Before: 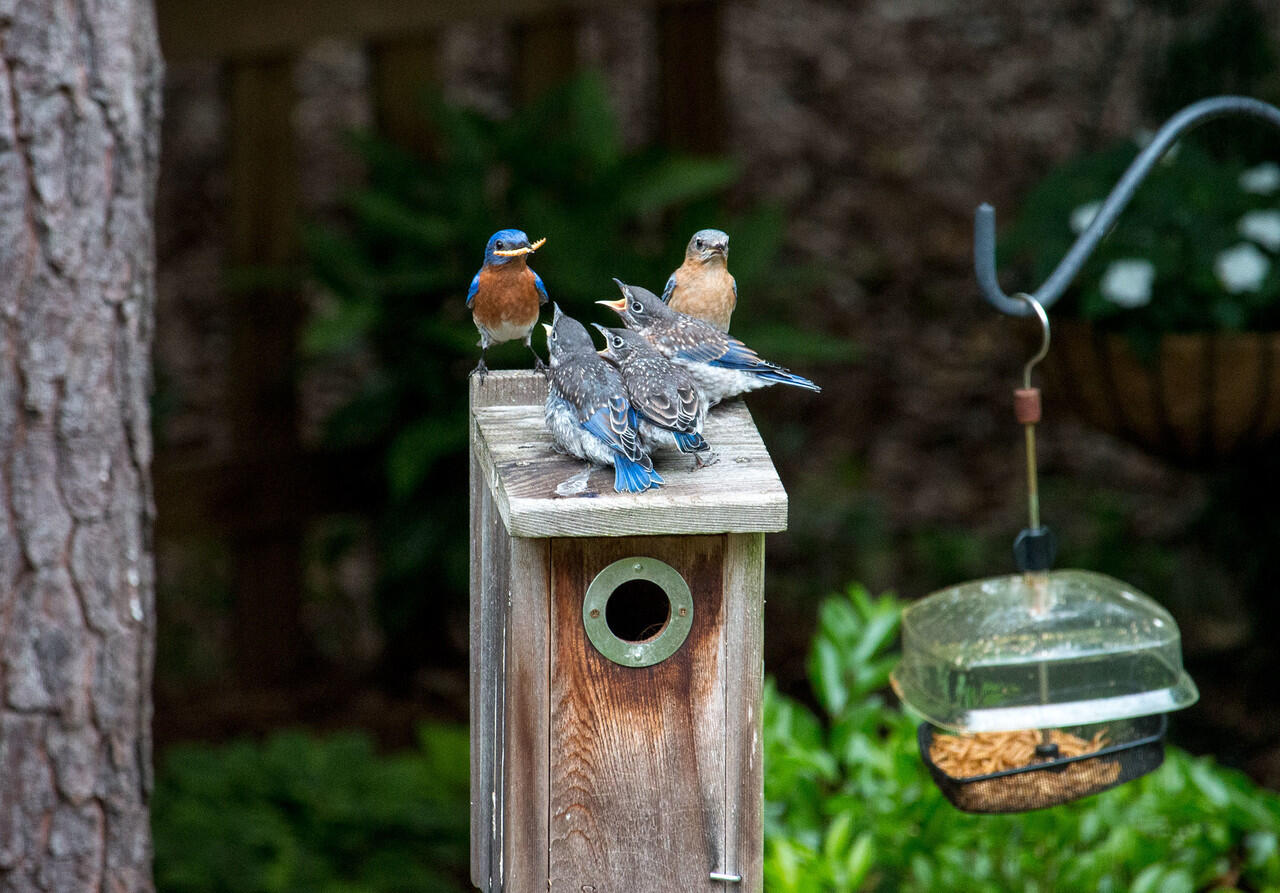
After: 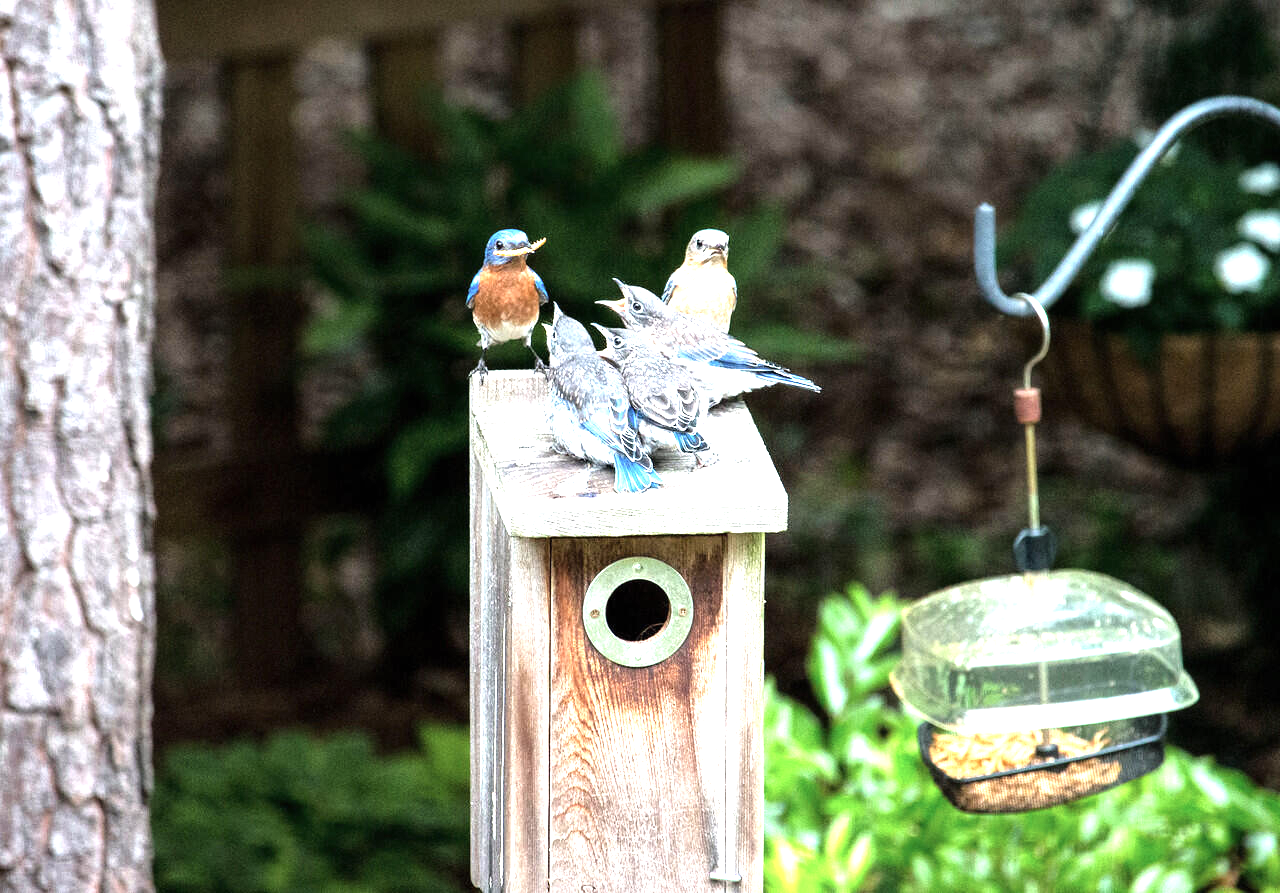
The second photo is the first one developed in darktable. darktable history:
tone equalizer: -8 EV -0.776 EV, -7 EV -0.679 EV, -6 EV -0.57 EV, -5 EV -0.418 EV, -3 EV 0.39 EV, -2 EV 0.6 EV, -1 EV 0.687 EV, +0 EV 0.724 EV
exposure: black level correction 0, exposure 1.199 EV, compensate exposure bias true, compensate highlight preservation false
contrast brightness saturation: saturation -0.173
